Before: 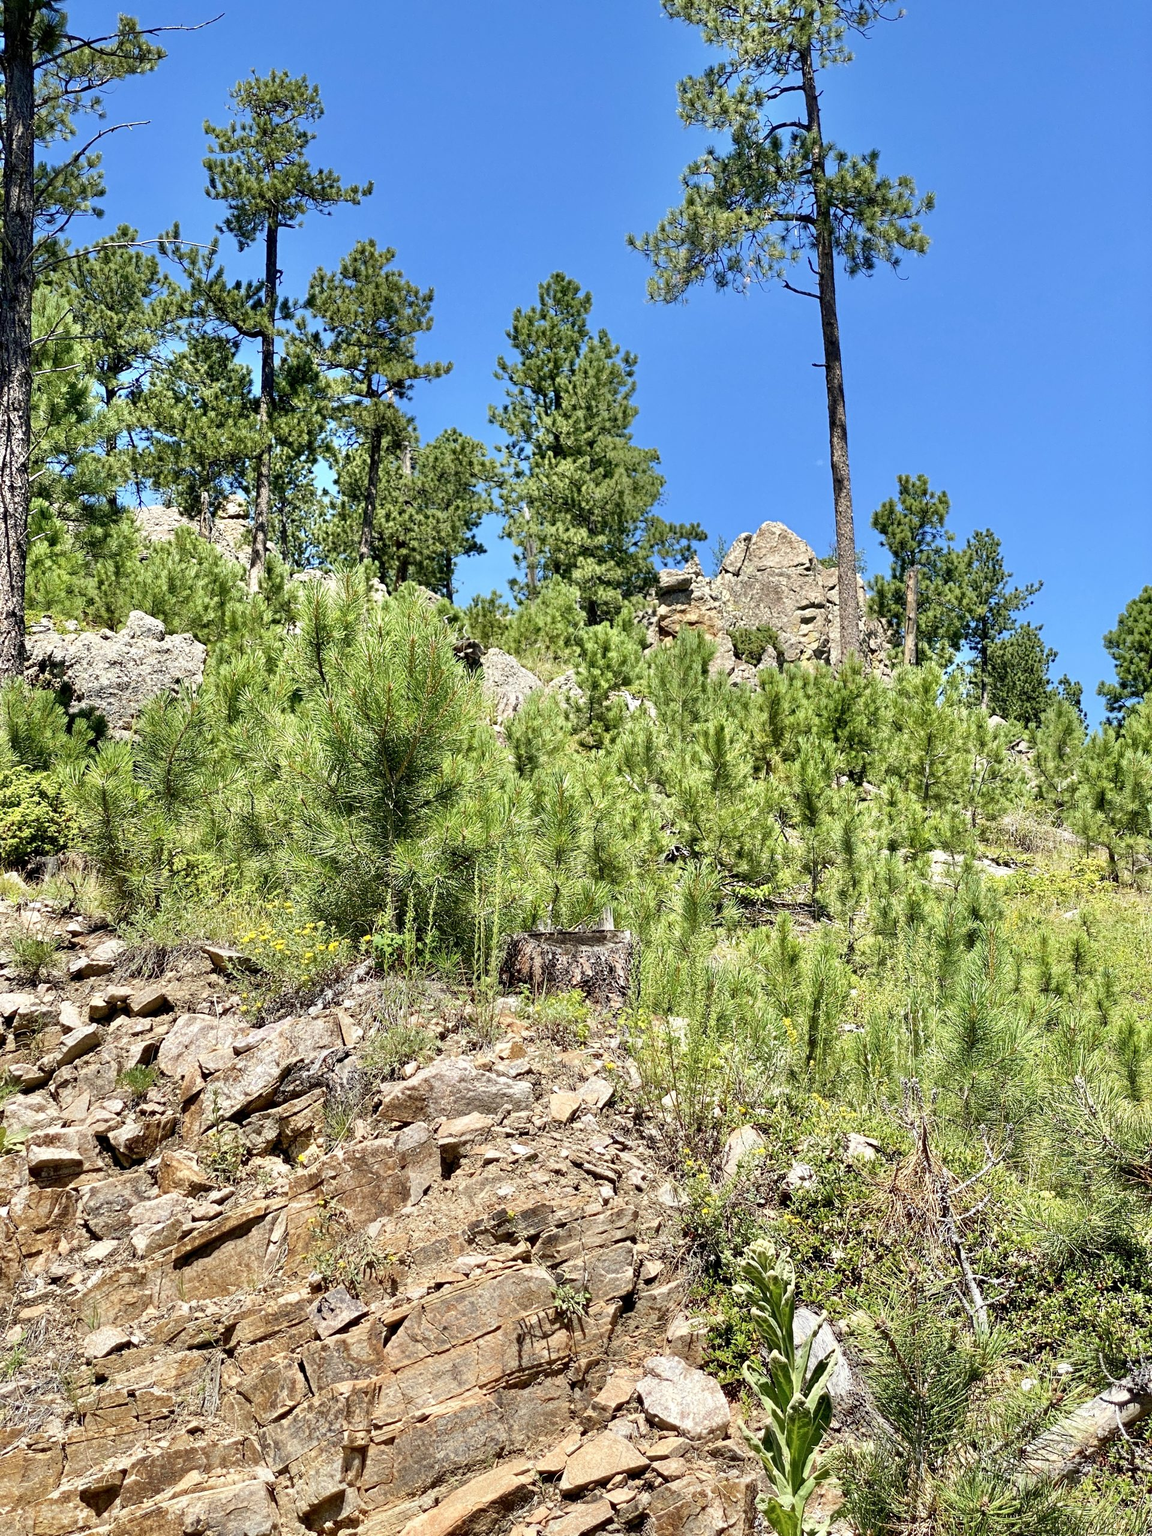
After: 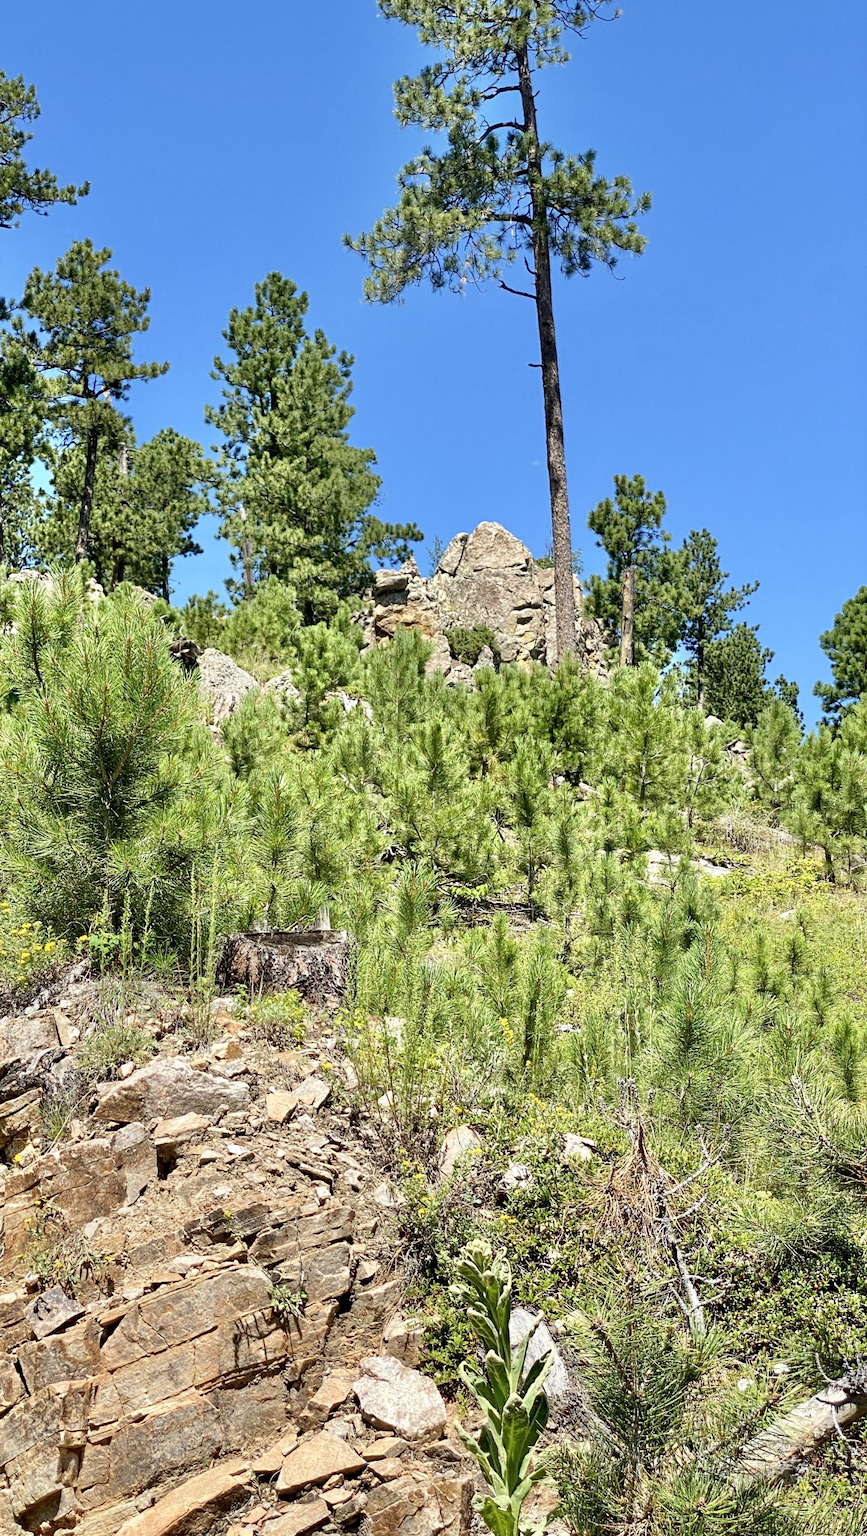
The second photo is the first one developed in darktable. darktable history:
crop and rotate: left 24.67%
